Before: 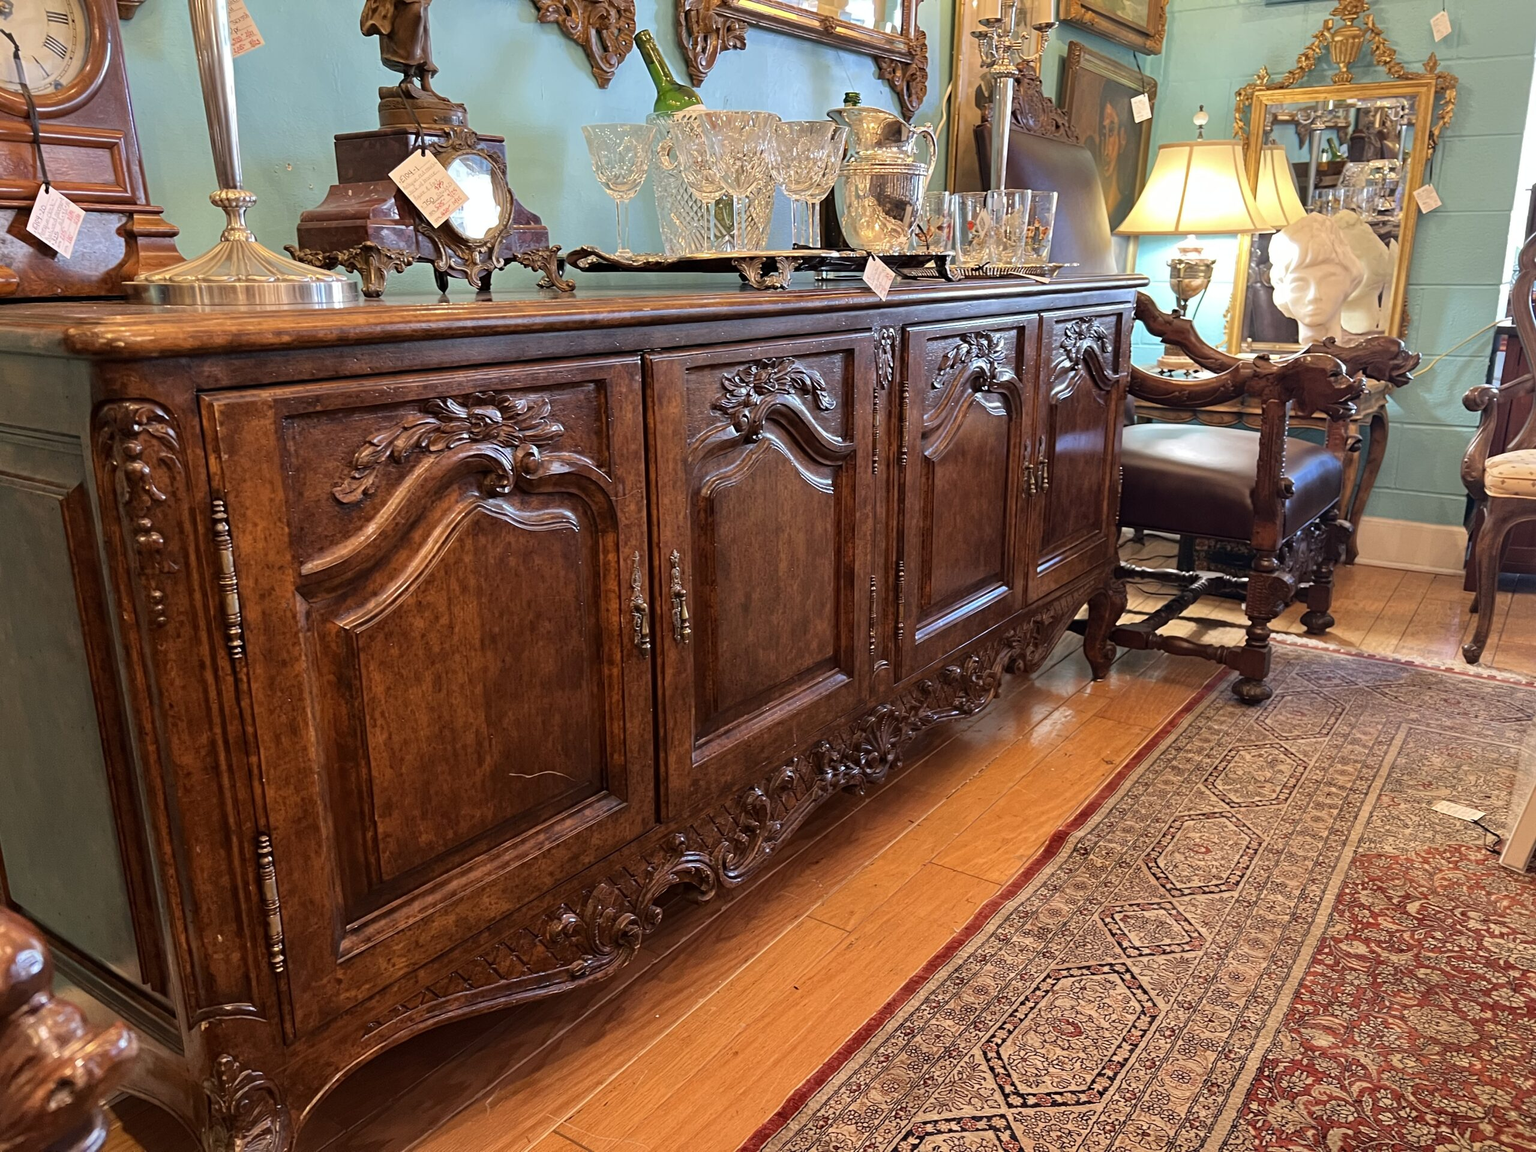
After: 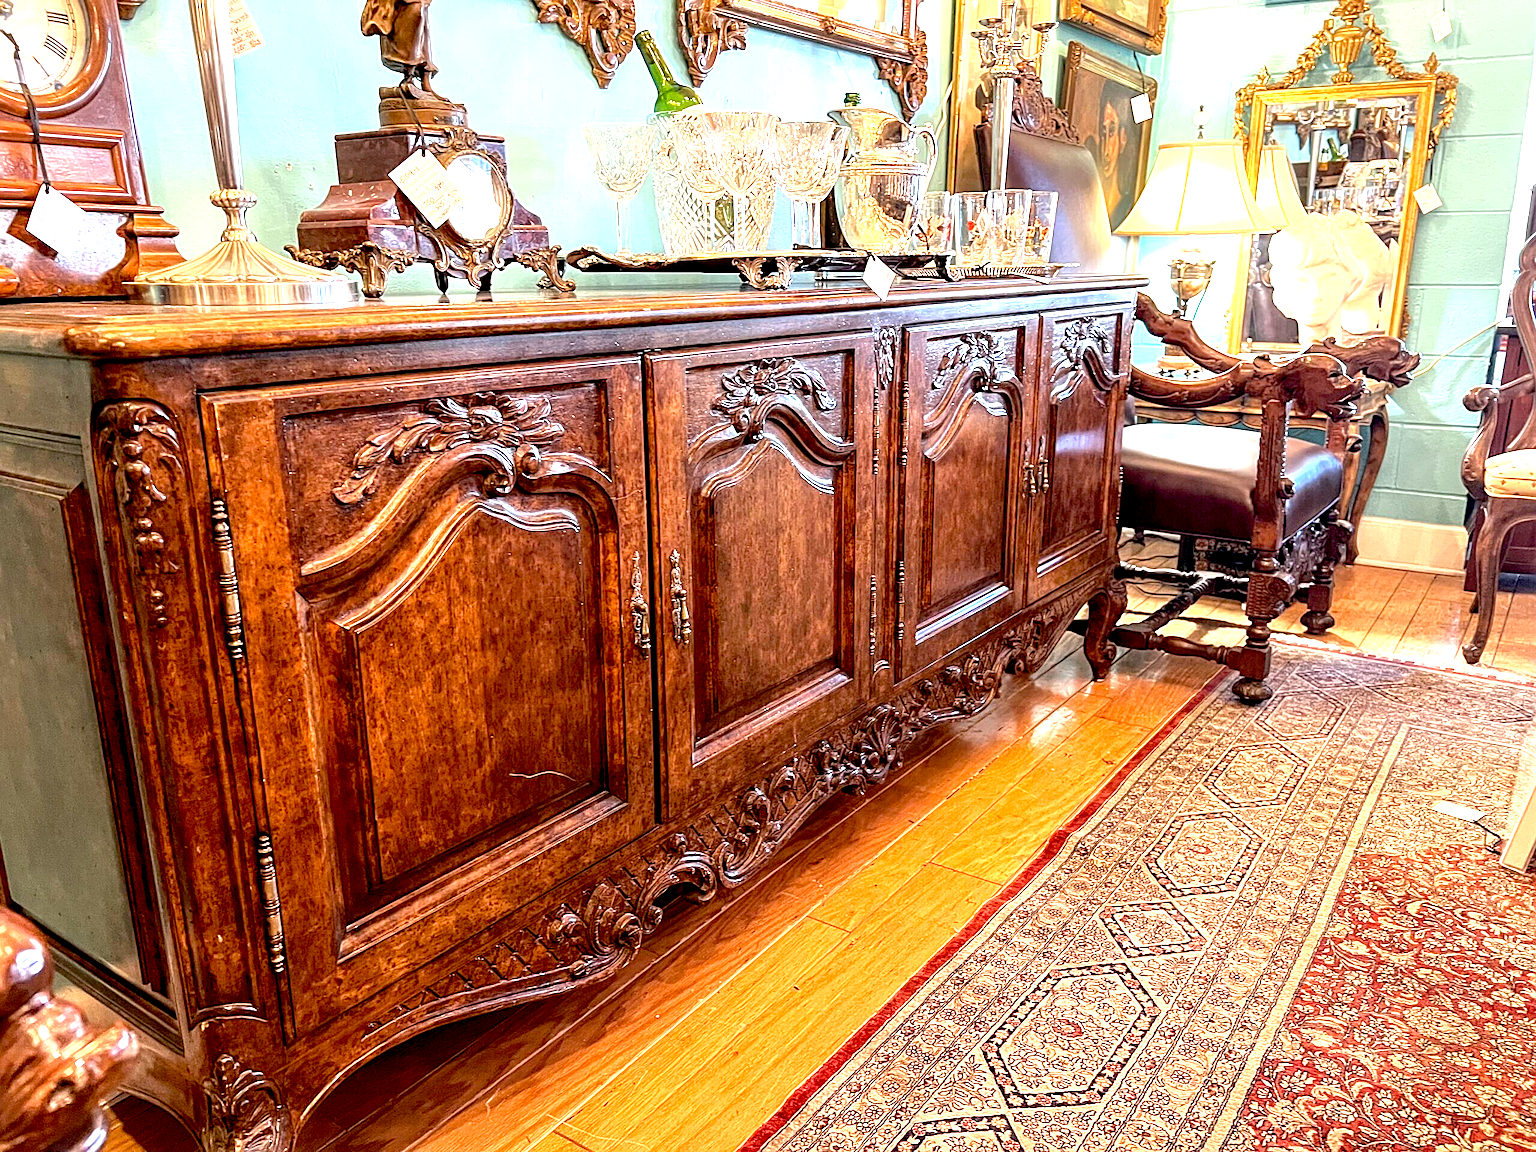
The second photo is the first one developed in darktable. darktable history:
exposure: black level correction 0.009, exposure 1.425 EV, compensate highlight preservation false
sharpen: on, module defaults
local contrast: highlights 61%, detail 143%, midtone range 0.428
